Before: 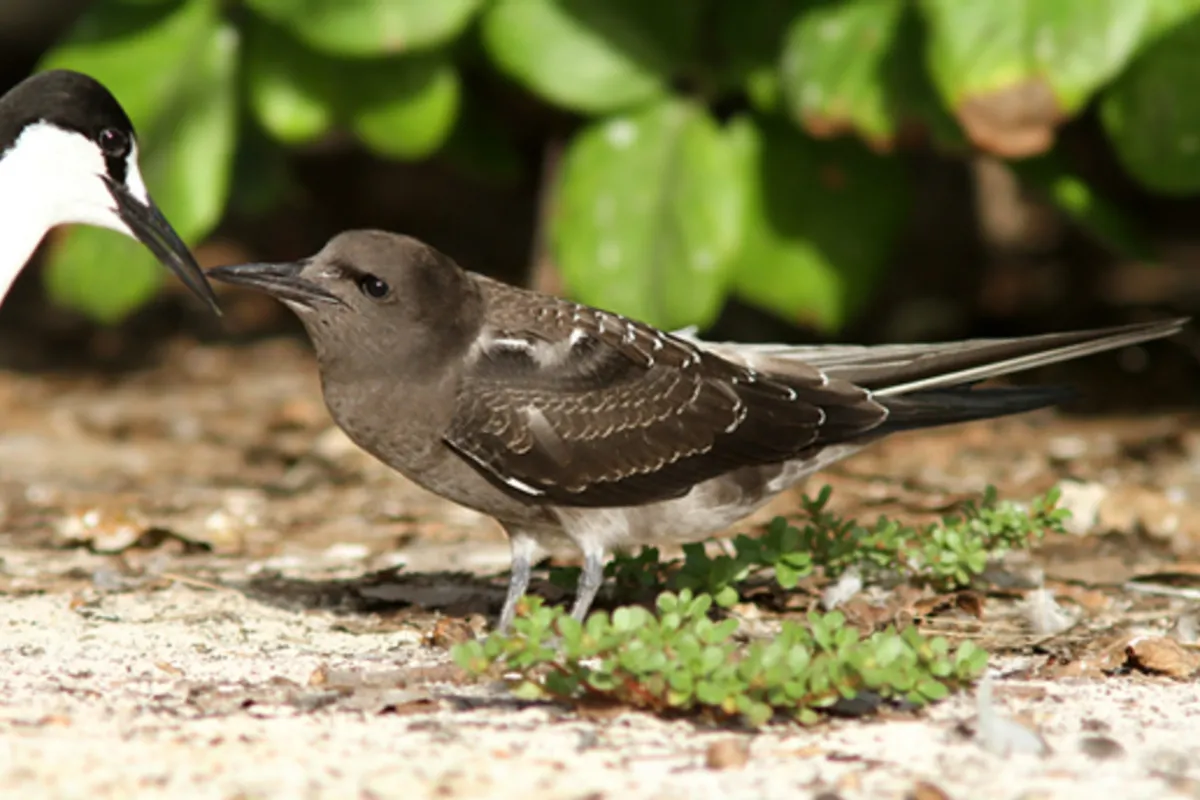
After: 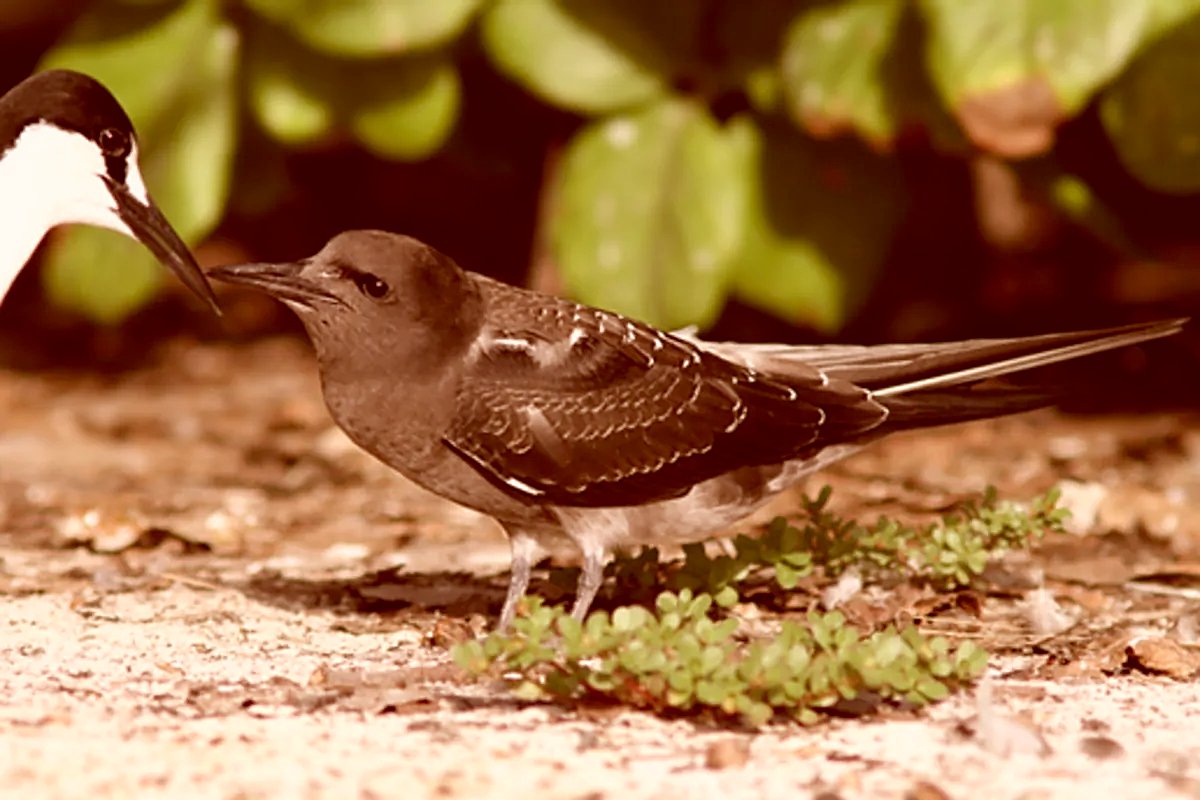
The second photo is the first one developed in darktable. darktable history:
color correction: highlights a* 9.19, highlights b* 8.83, shadows a* 39.99, shadows b* 39.64, saturation 0.778
sharpen: on, module defaults
